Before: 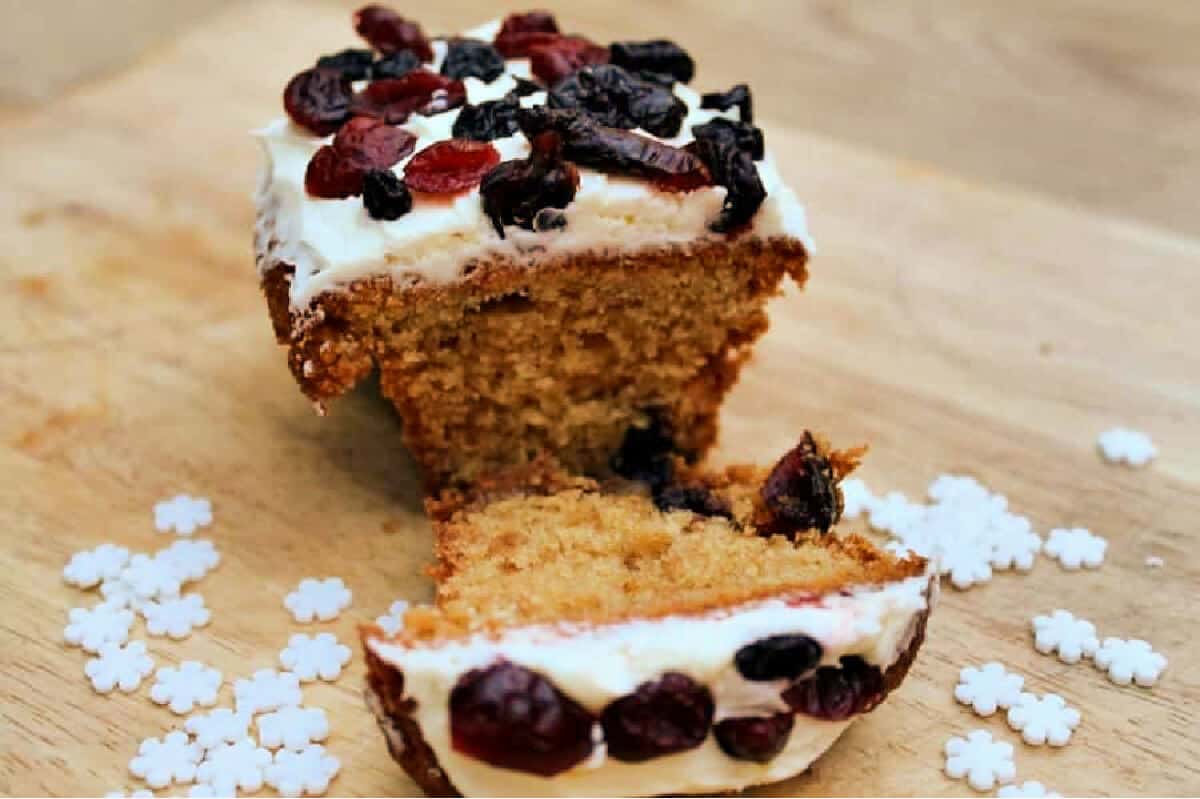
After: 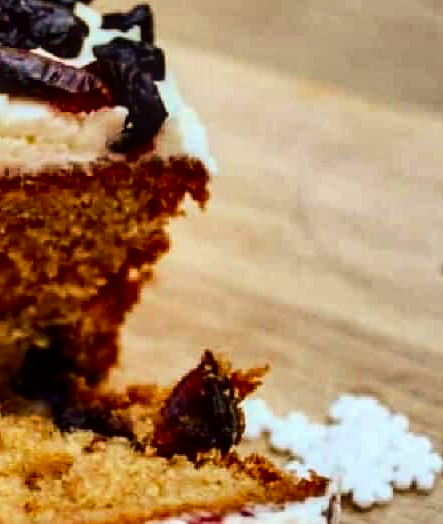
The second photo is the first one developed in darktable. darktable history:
local contrast: detail 130%
crop and rotate: left 49.936%, top 10.094%, right 13.136%, bottom 24.256%
exposure: exposure -0.041 EV, compensate highlight preservation false
shadows and highlights: highlights color adjustment 0%, soften with gaussian
contrast brightness saturation: contrast 0.21, brightness -0.11, saturation 0.21
color correction: highlights a* -0.95, highlights b* 4.5, shadows a* 3.55
